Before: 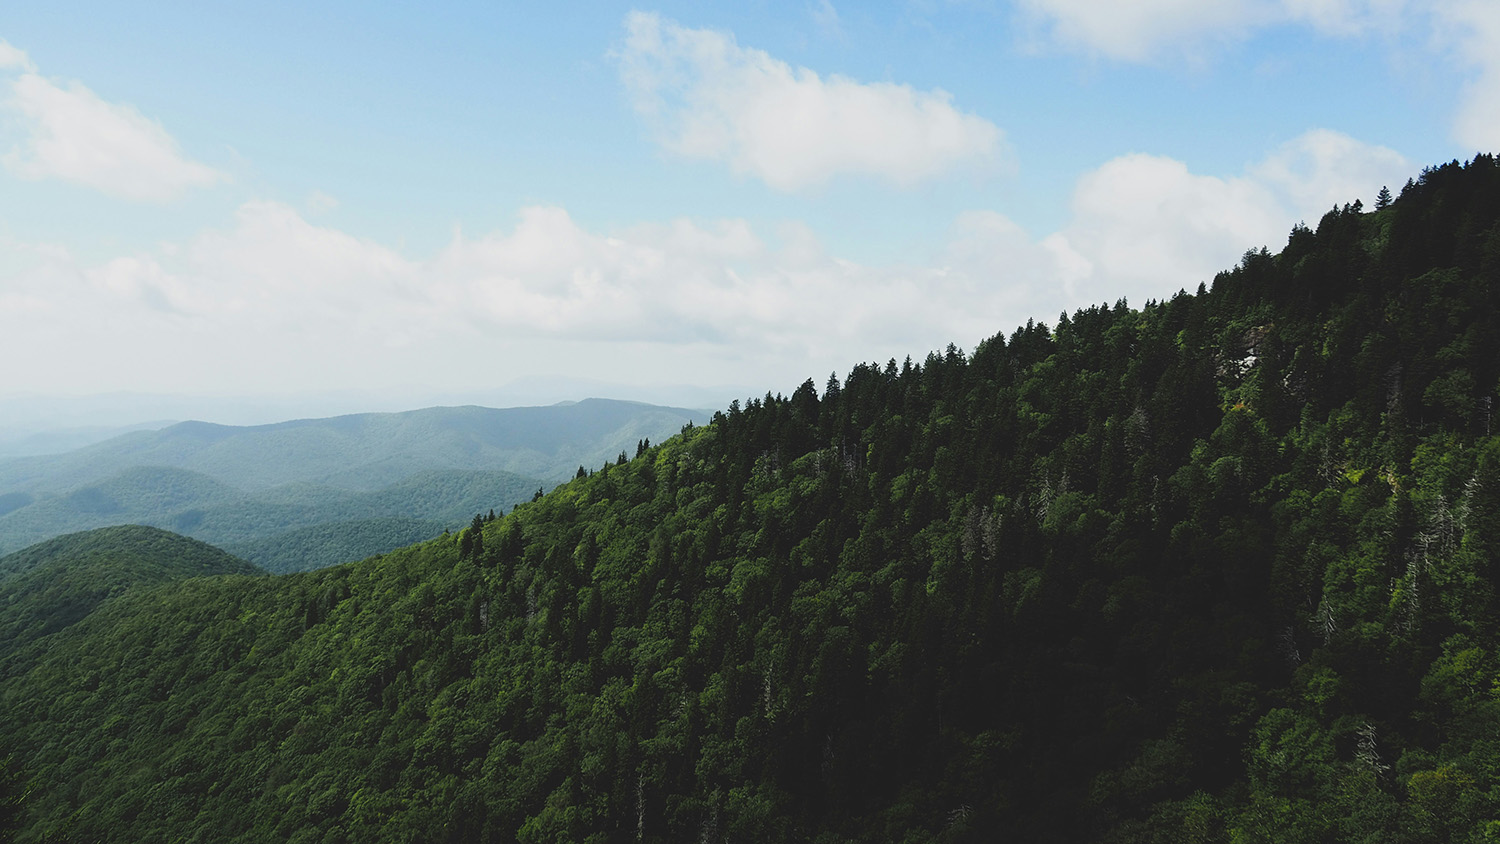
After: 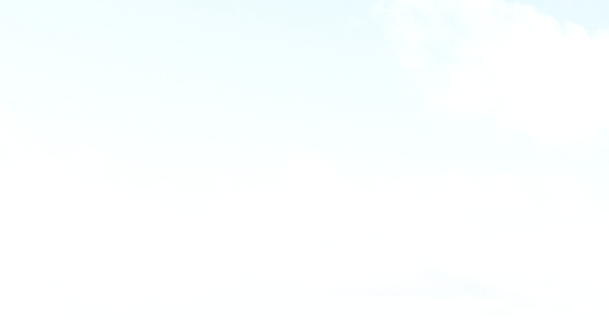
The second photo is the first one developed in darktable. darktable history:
crop: left 15.576%, top 5.423%, right 43.775%, bottom 56.619%
tone equalizer: on, module defaults
color balance rgb: perceptual saturation grading › global saturation 0.729%
exposure: black level correction 0.001, exposure 0.498 EV, compensate highlight preservation false
local contrast: on, module defaults
base curve: curves: ch0 [(0, 0) (0.032, 0.037) (0.105, 0.228) (0.435, 0.76) (0.856, 0.983) (1, 1)], preserve colors none
